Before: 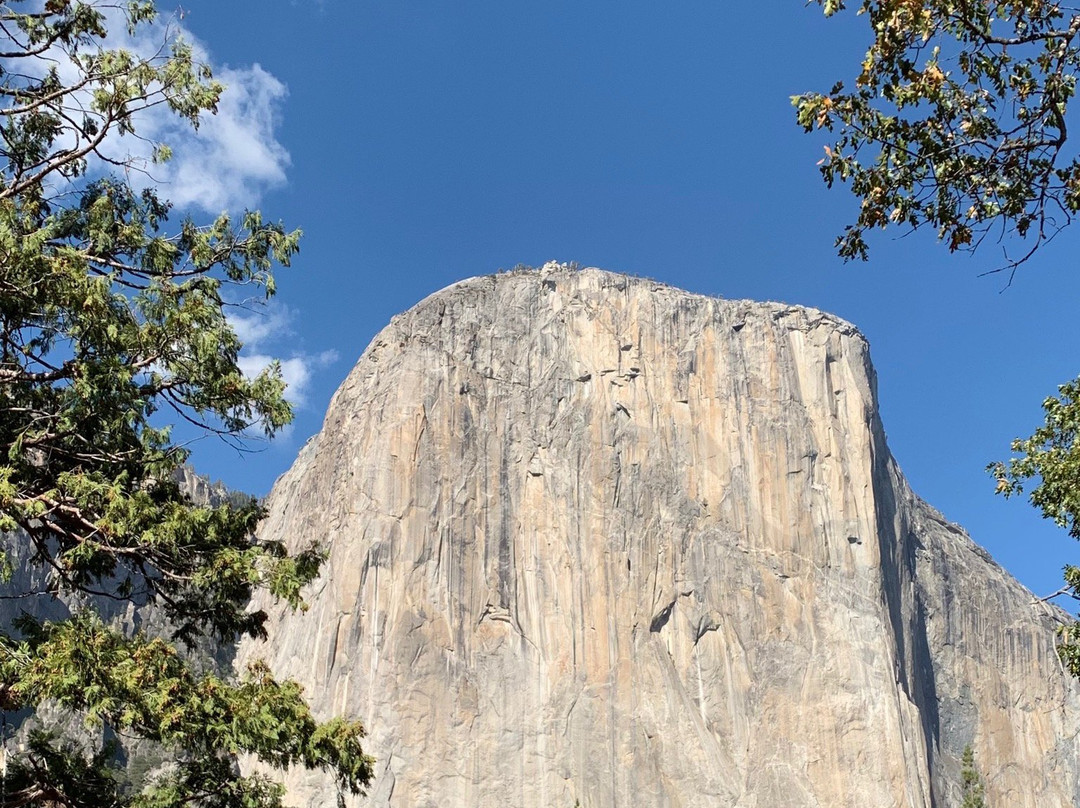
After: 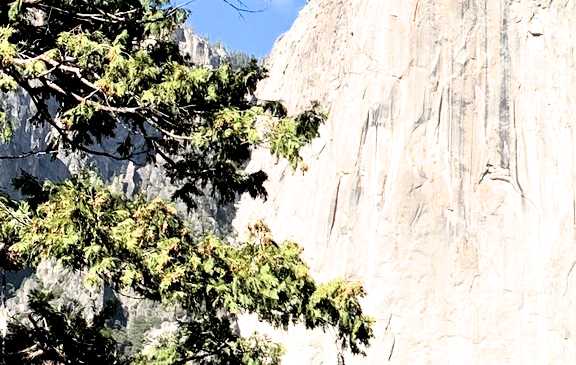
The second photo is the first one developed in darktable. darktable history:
filmic rgb: black relative exposure -4.07 EV, white relative exposure 2.99 EV, hardness 2.99, contrast 1.388
exposure: black level correction 0.001, exposure 1.046 EV, compensate highlight preservation false
crop and rotate: top 54.682%, right 46.656%, bottom 0.113%
